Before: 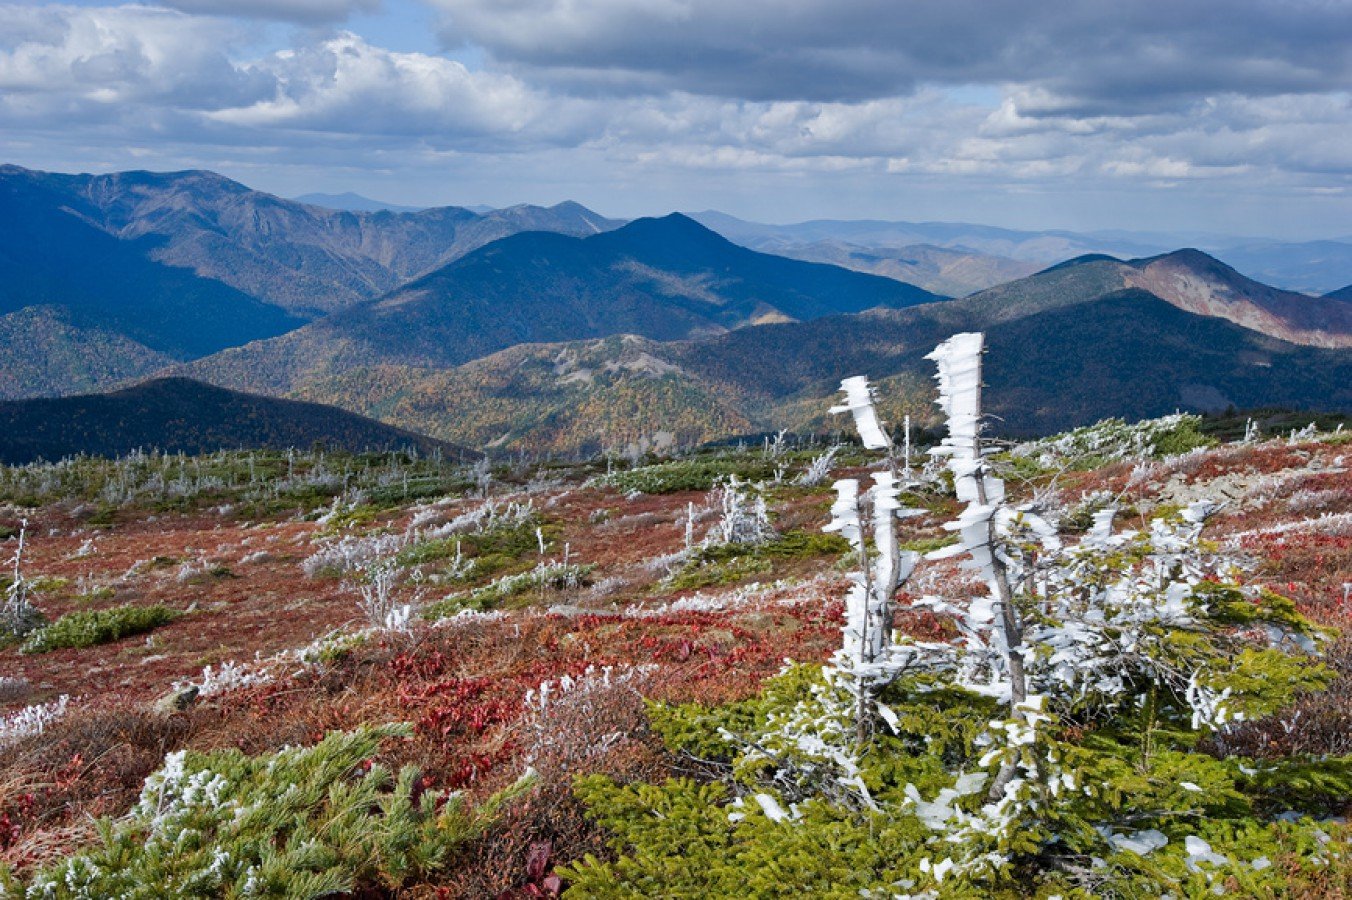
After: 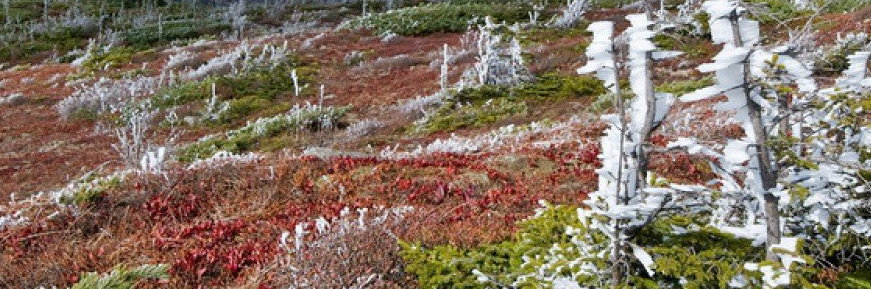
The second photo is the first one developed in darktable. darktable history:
crop: left 18.124%, top 50.996%, right 17.417%, bottom 16.875%
exposure: exposure -0.011 EV, compensate highlight preservation false
